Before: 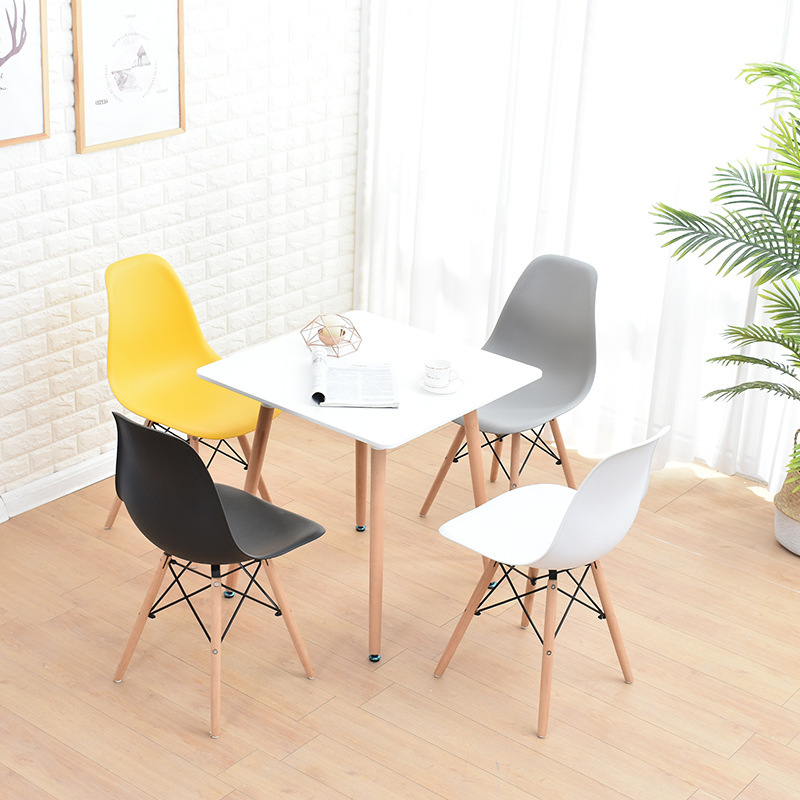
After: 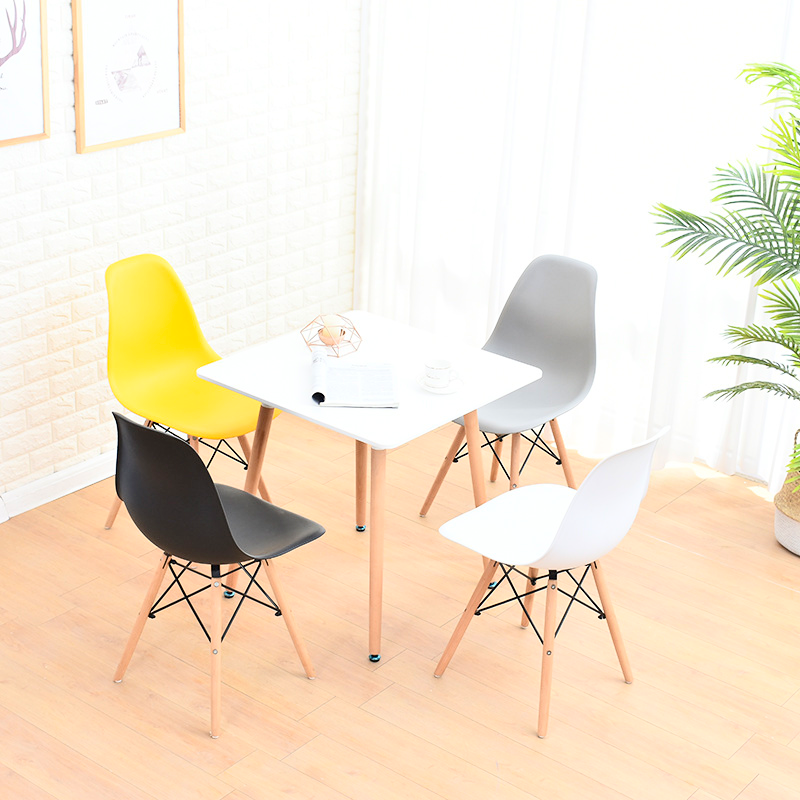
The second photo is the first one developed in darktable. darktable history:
contrast brightness saturation: contrast 0.2, brightness 0.16, saturation 0.22
haze removal: adaptive false
